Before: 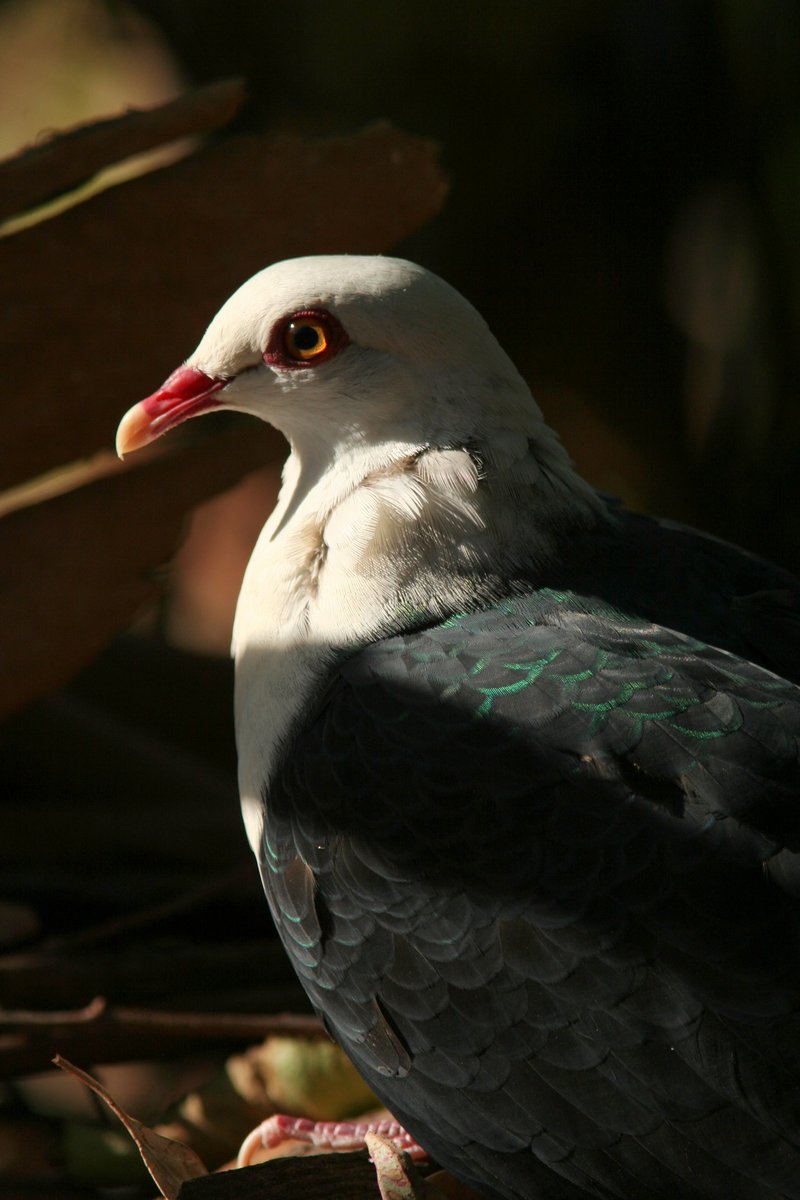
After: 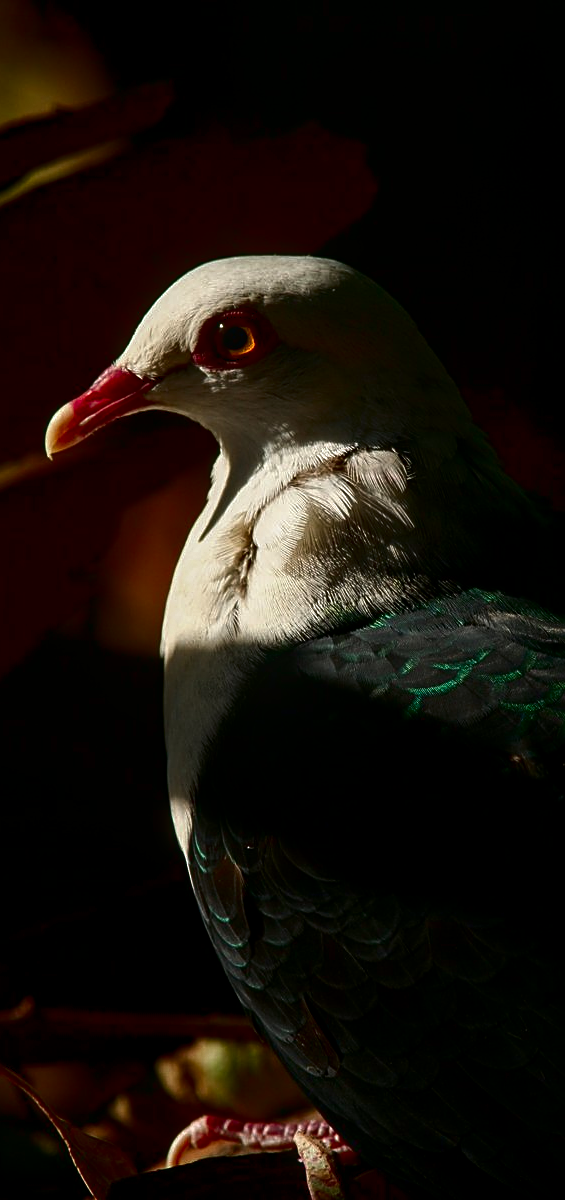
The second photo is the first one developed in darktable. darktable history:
local contrast: detail 130%
sharpen: amount 0.49
contrast brightness saturation: contrast 0.088, brightness -0.593, saturation 0.165
crop and rotate: left 8.928%, right 20.35%
